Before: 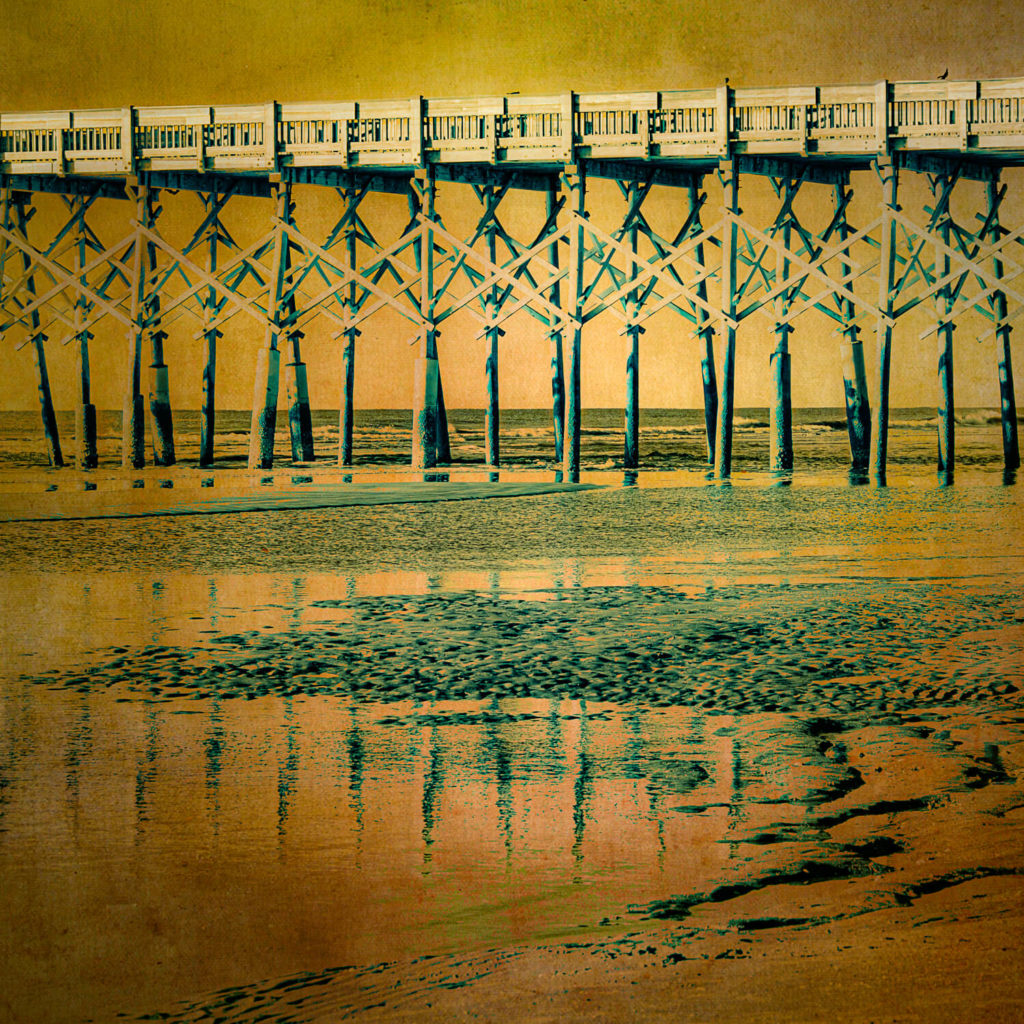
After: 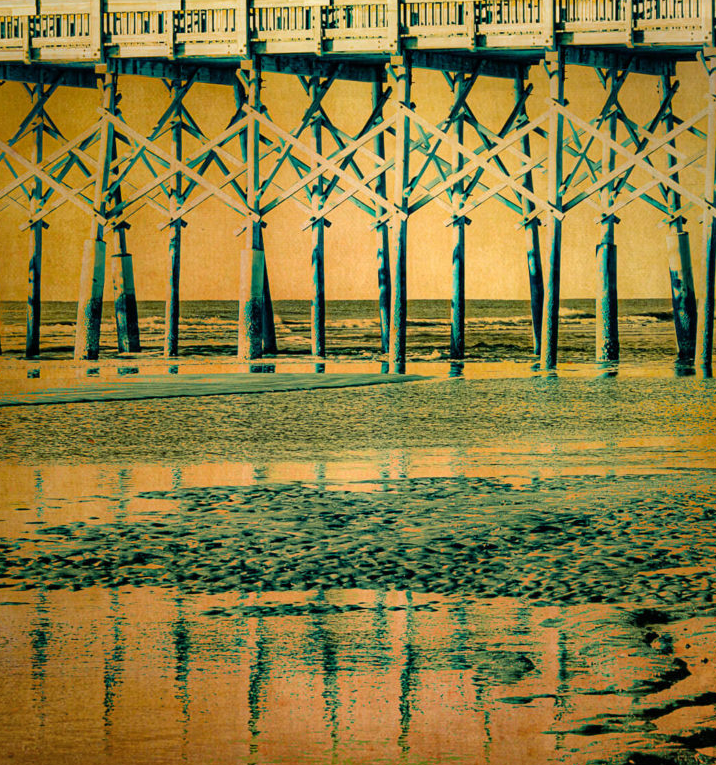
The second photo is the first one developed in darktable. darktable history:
crop and rotate: left 17.046%, top 10.659%, right 12.989%, bottom 14.553%
shadows and highlights: shadows 75, highlights -25, soften with gaussian
